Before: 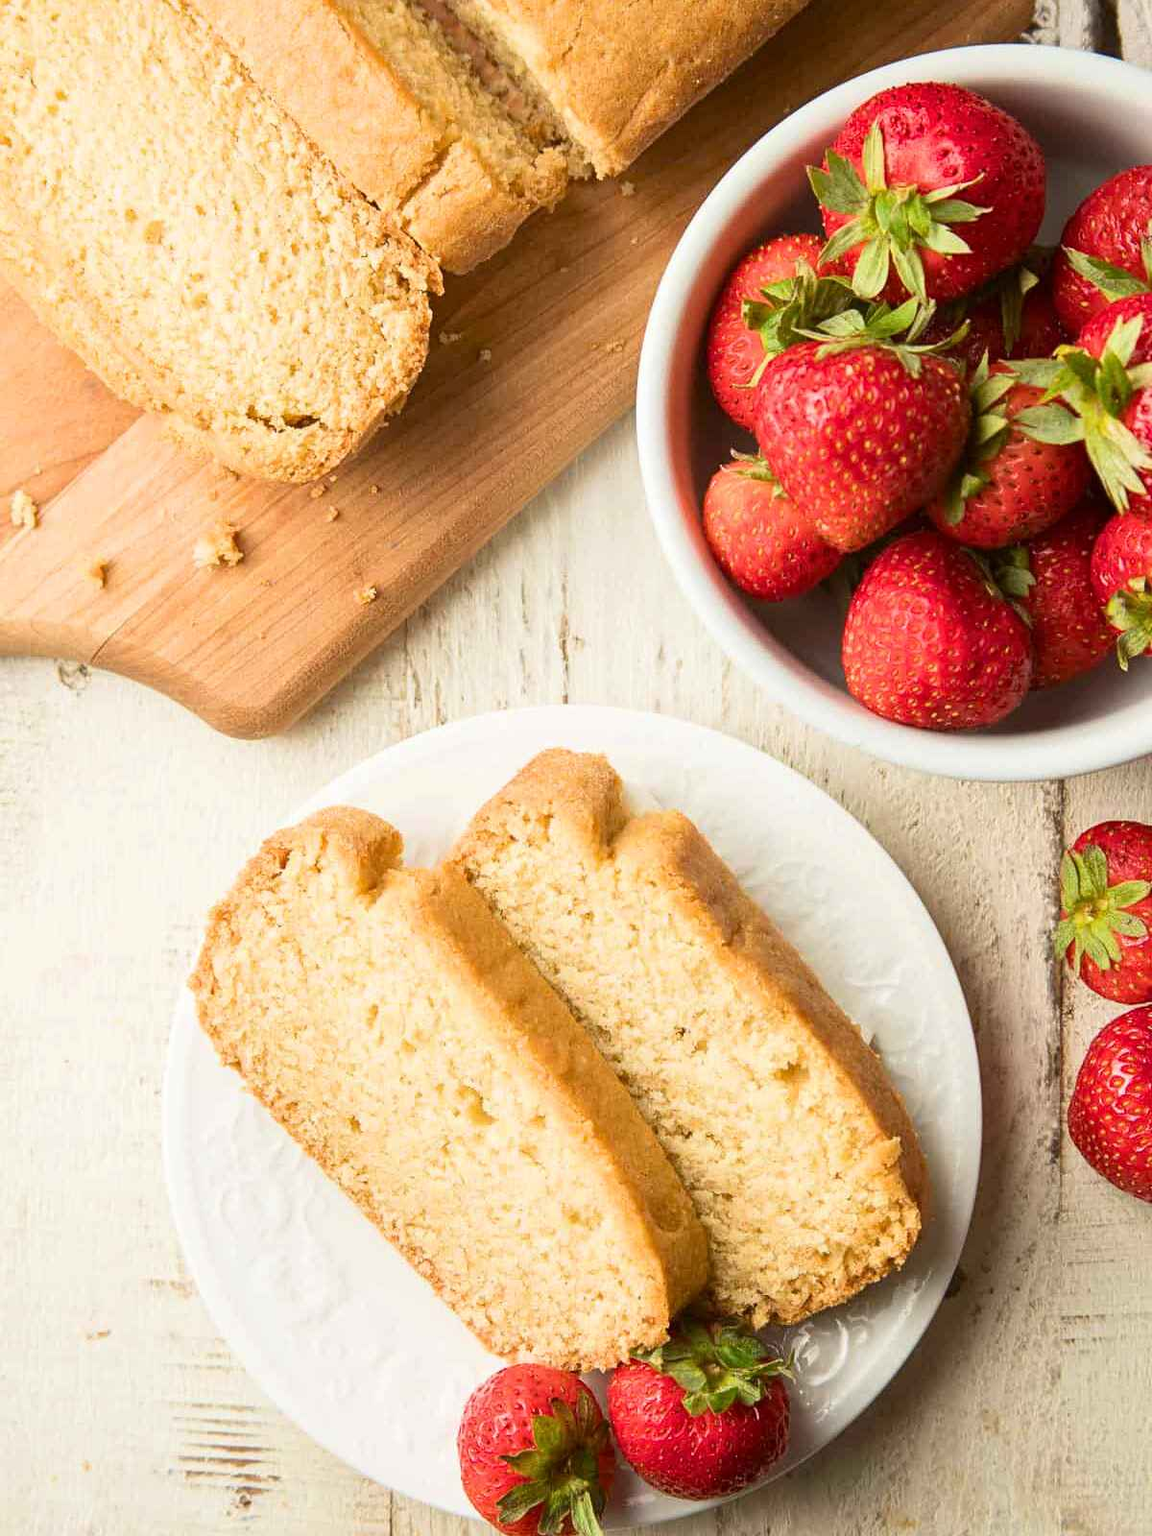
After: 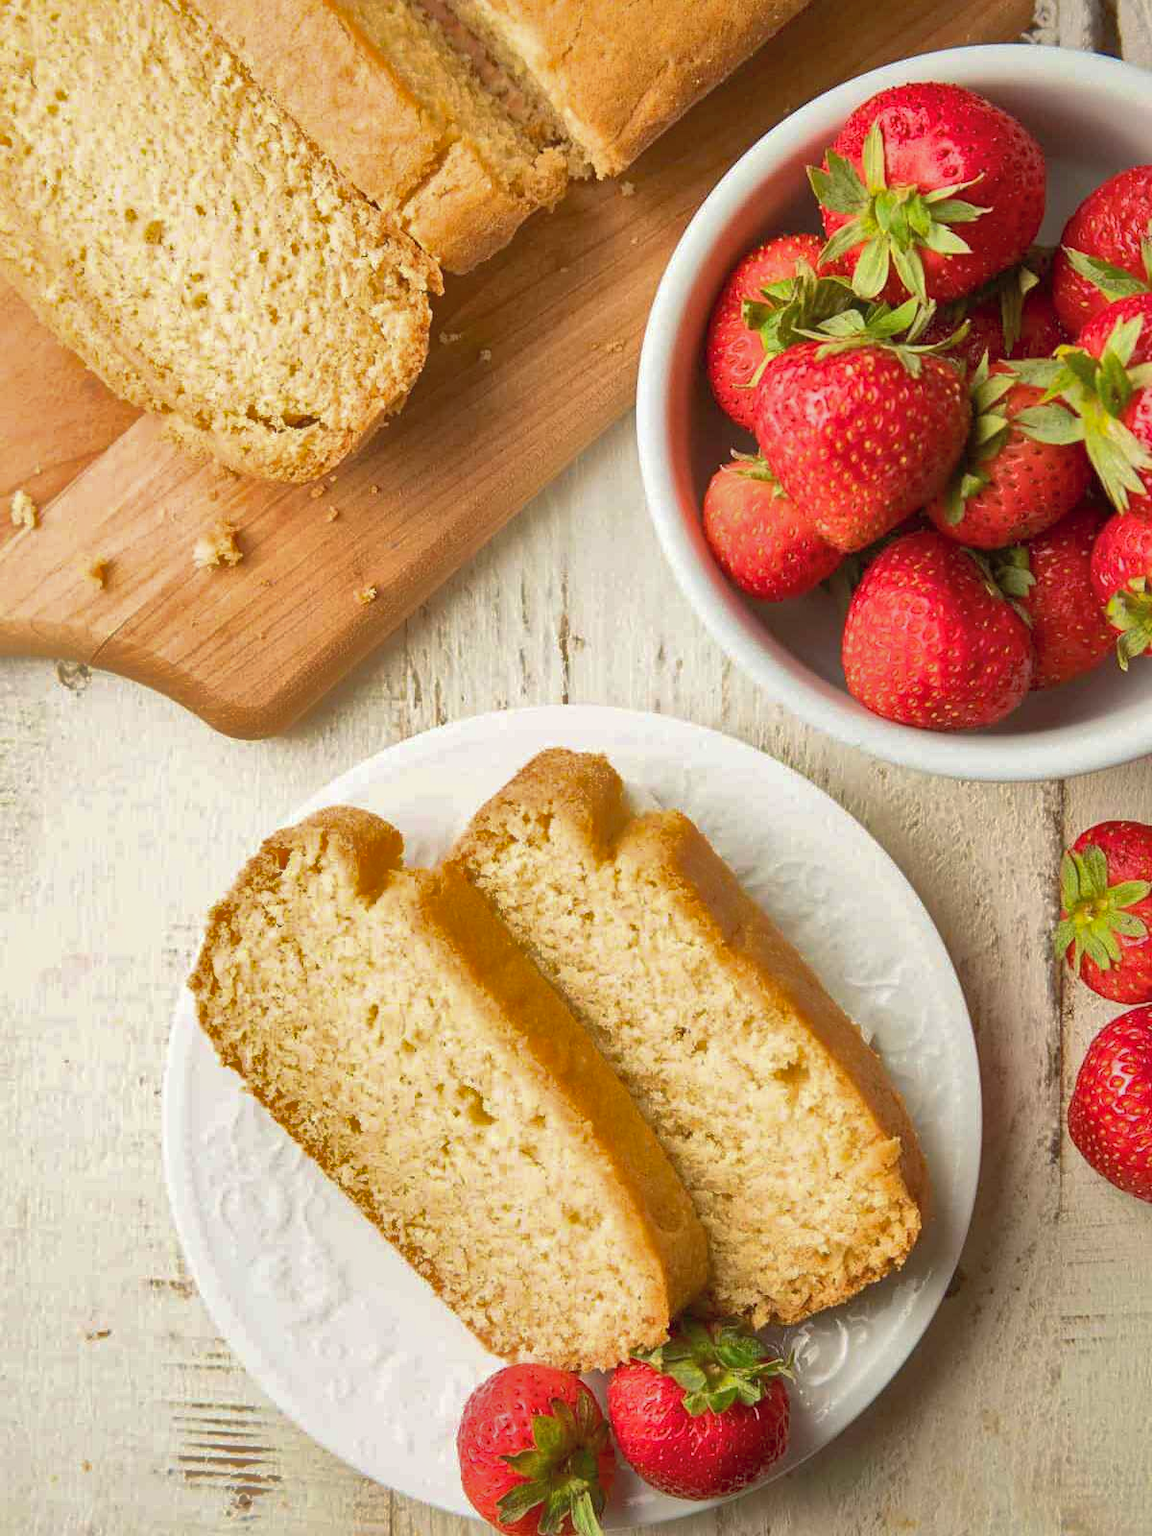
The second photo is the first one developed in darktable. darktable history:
shadows and highlights: shadows 59.77, highlights -59.99
